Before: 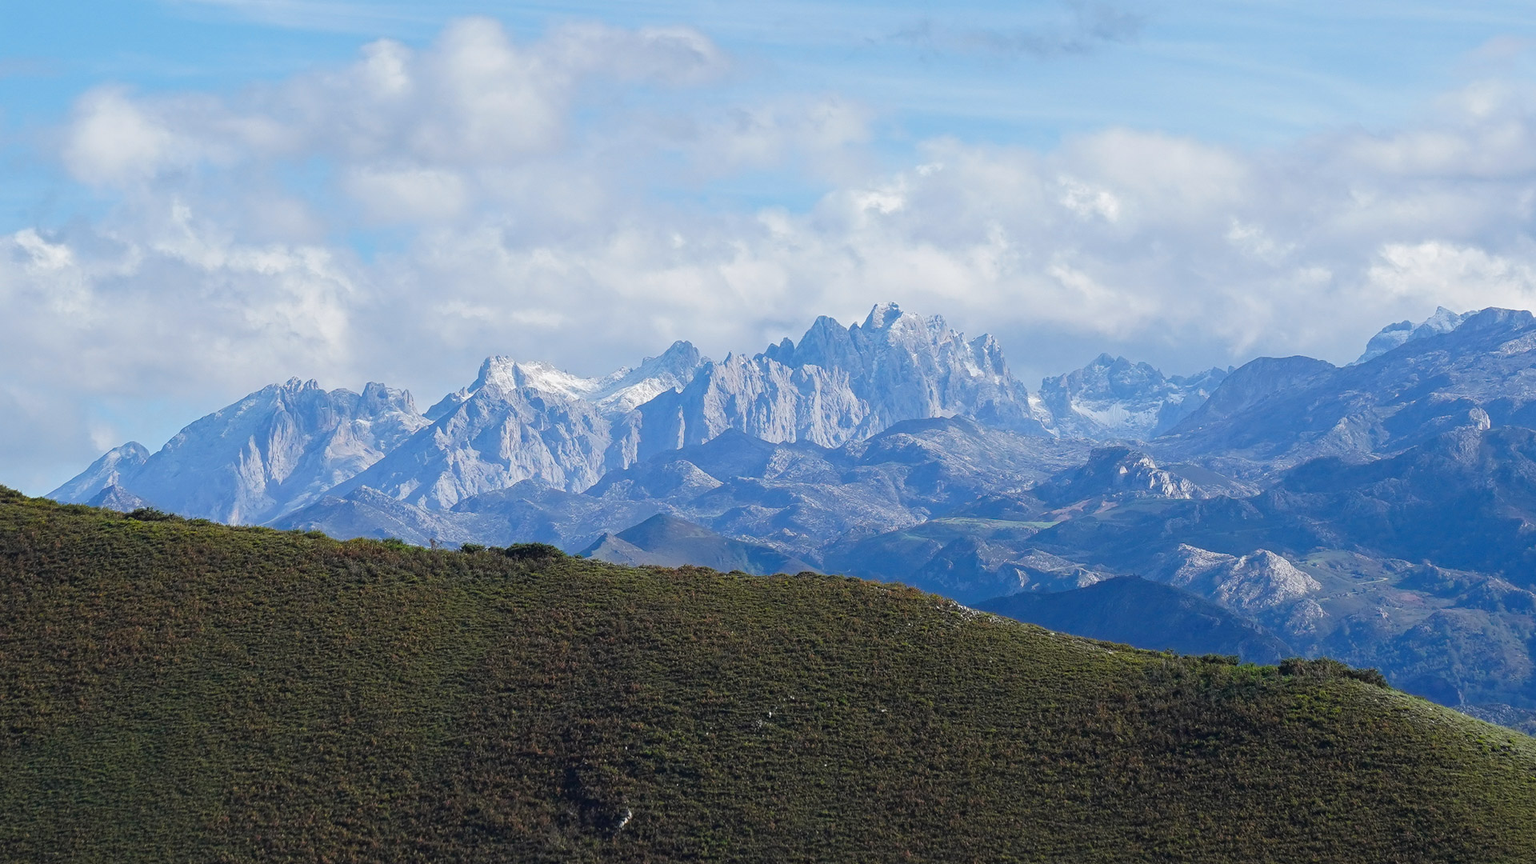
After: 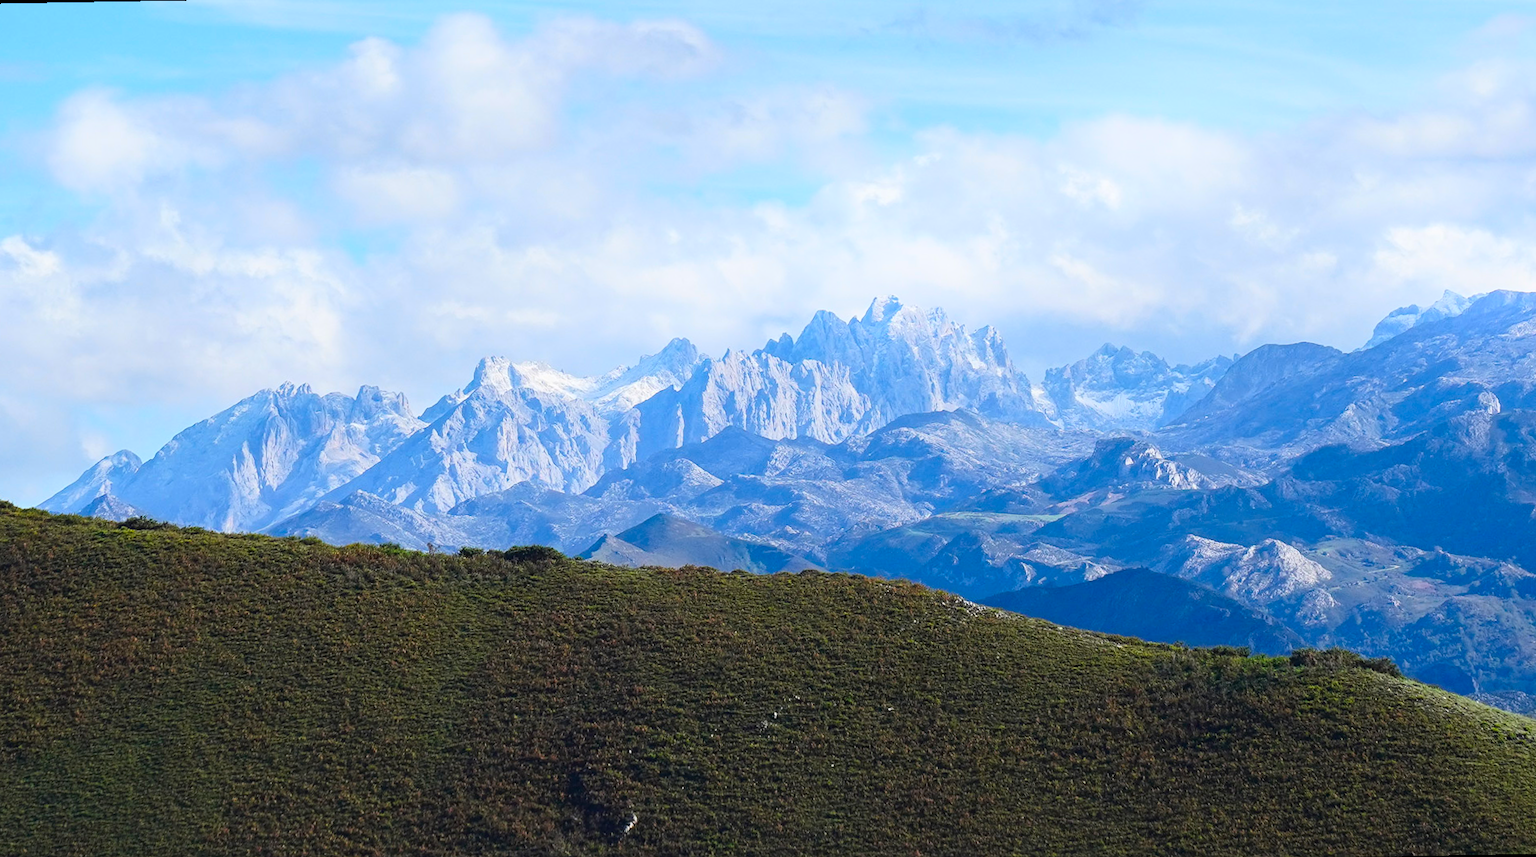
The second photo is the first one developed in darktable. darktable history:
contrast brightness saturation: contrast 0.23, brightness 0.1, saturation 0.29
bloom: size 15%, threshold 97%, strength 7%
rotate and perspective: rotation -1°, crop left 0.011, crop right 0.989, crop top 0.025, crop bottom 0.975
